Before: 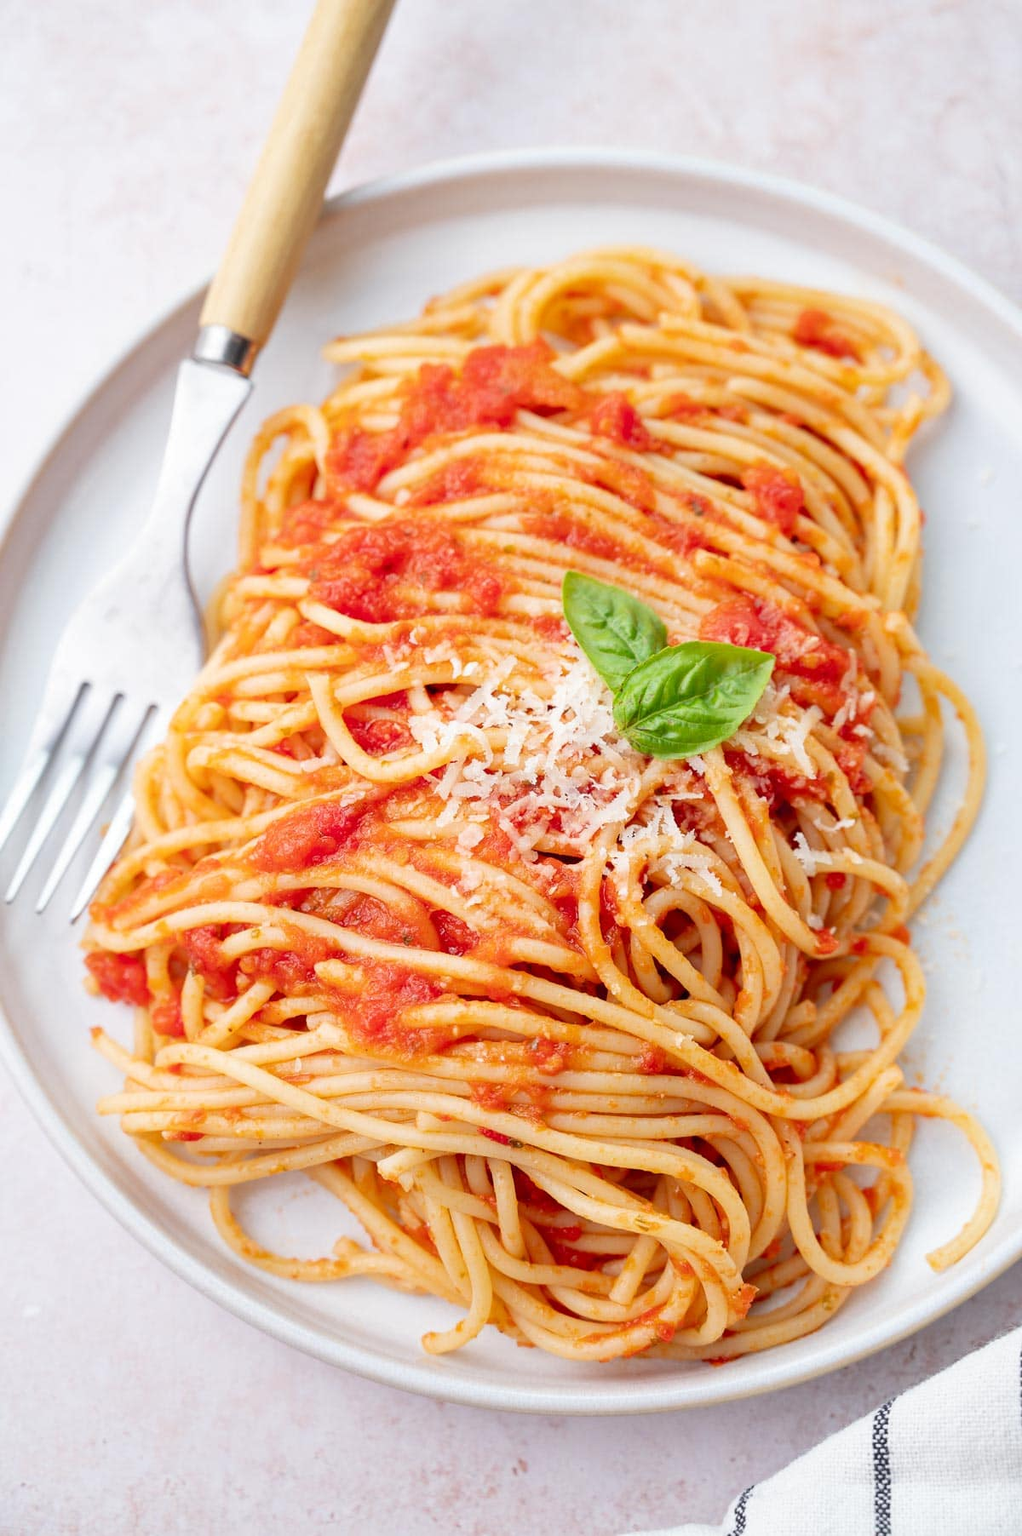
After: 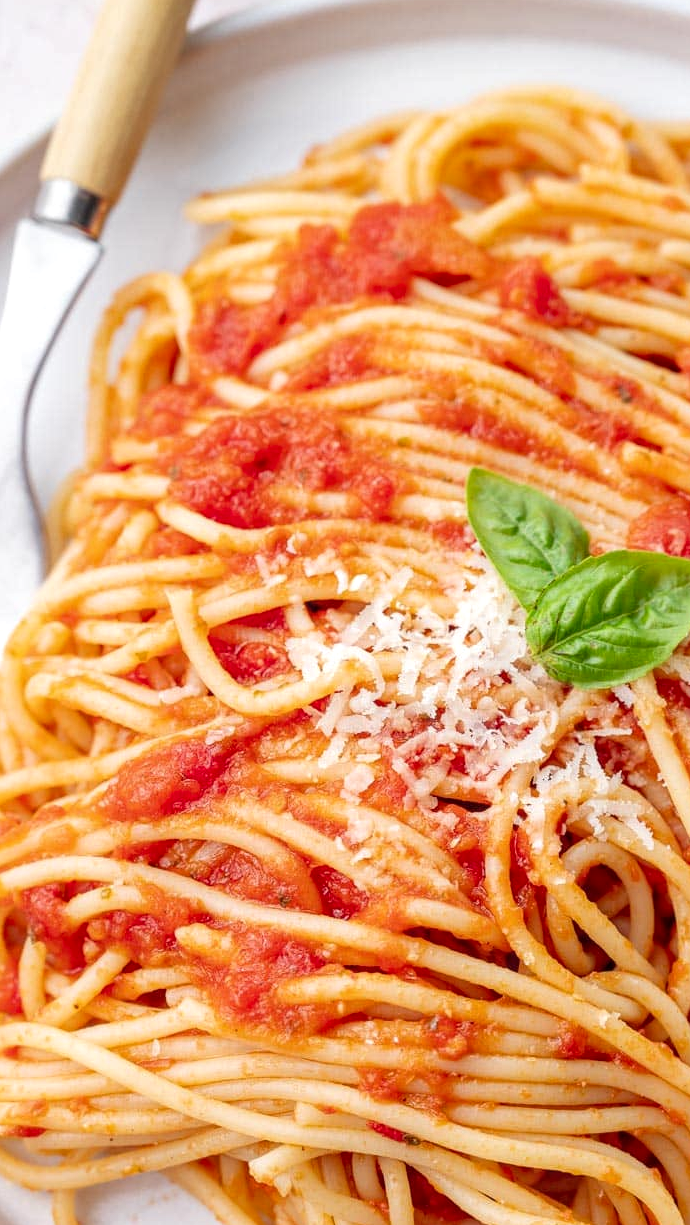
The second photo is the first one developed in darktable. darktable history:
tone equalizer: -8 EV -0.55 EV, luminance estimator HSV value / RGB max
crop: left 16.224%, top 11.304%, right 26.228%, bottom 20.622%
local contrast: on, module defaults
